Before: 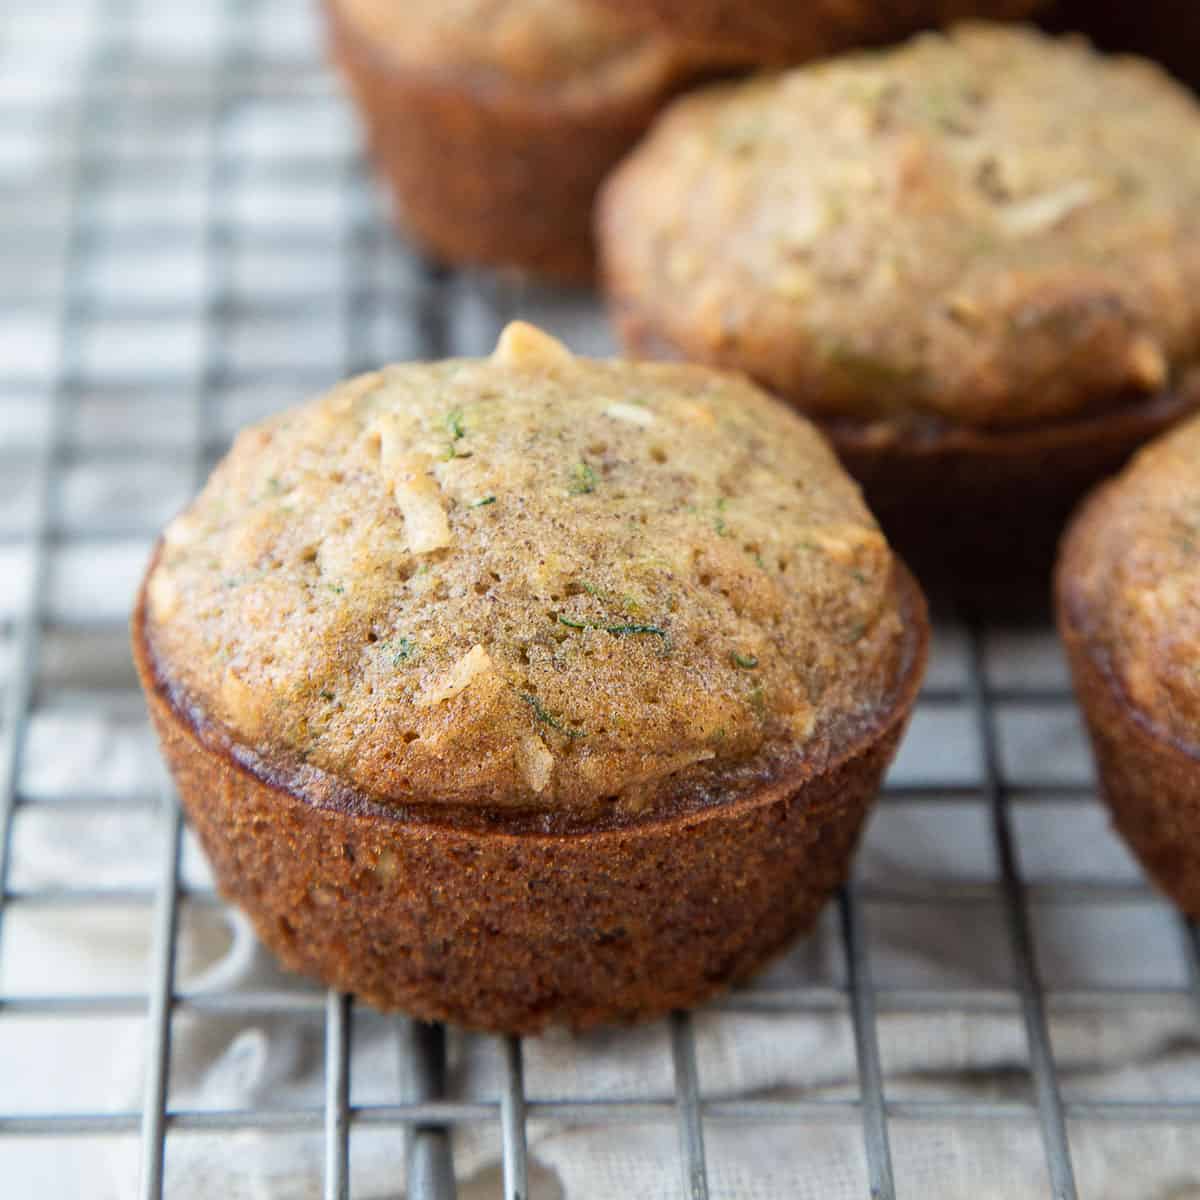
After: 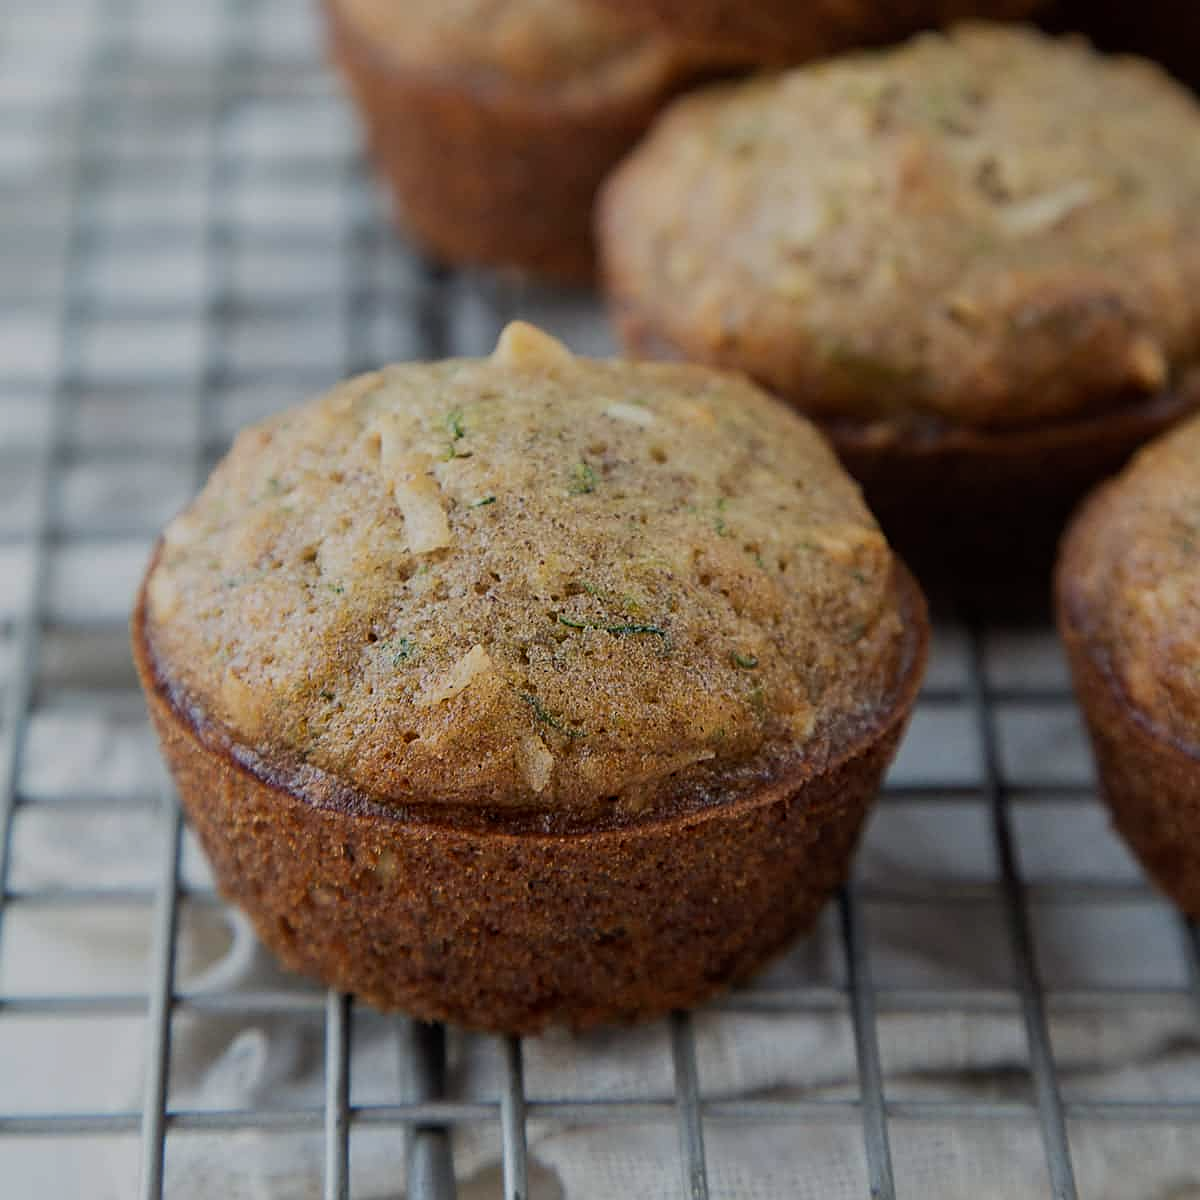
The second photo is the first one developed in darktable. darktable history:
sharpen: on, module defaults
exposure: black level correction 0, exposure -0.825 EV, compensate exposure bias true, compensate highlight preservation false
